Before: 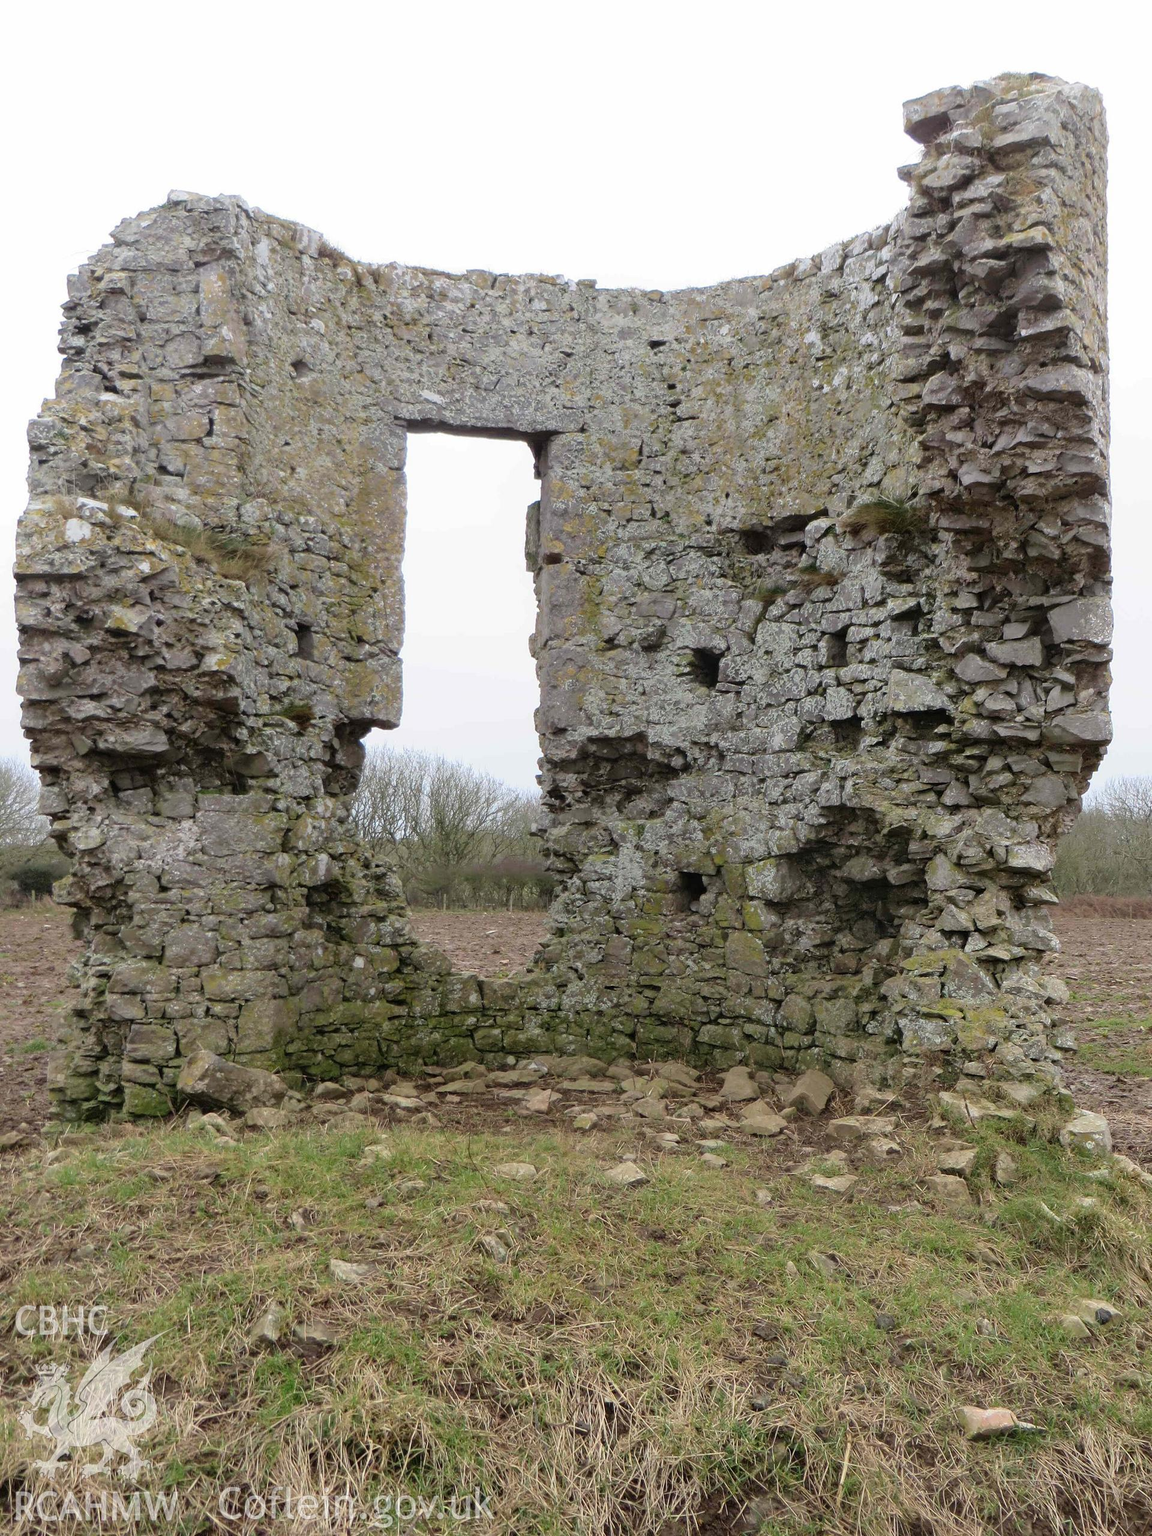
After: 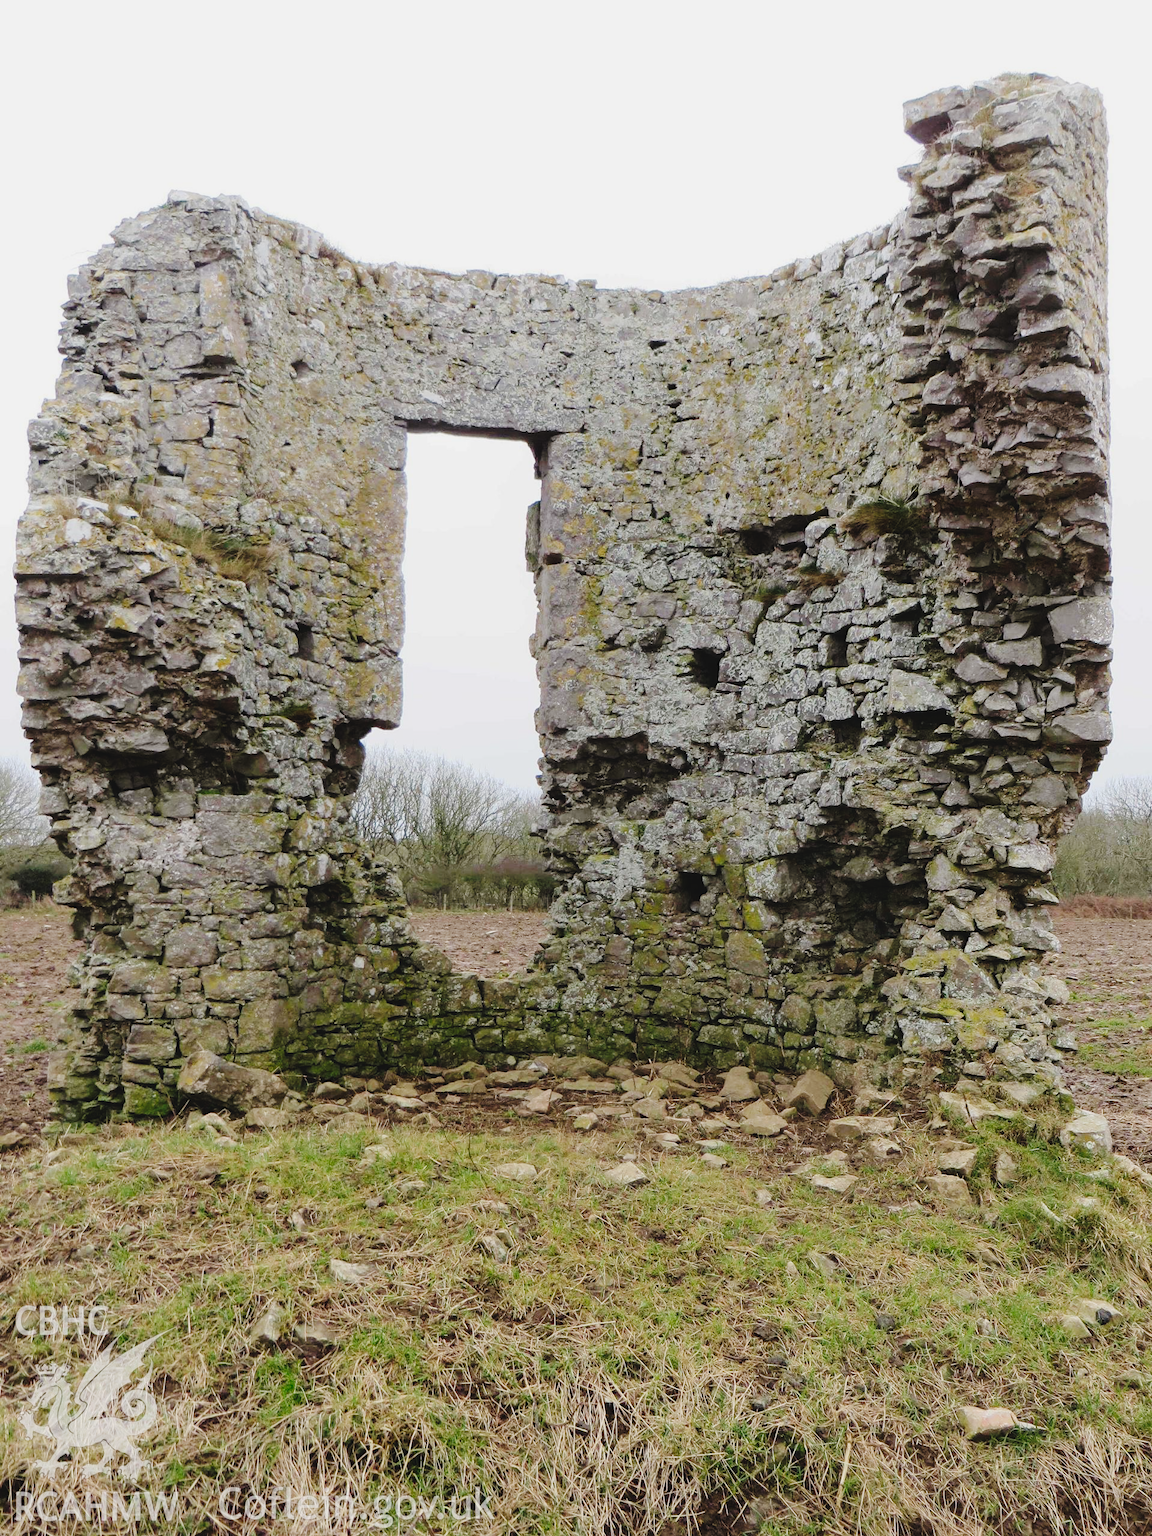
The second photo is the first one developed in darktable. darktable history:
exposure: exposure -0.21 EV, compensate highlight preservation false
tone curve: curves: ch0 [(0, 0) (0.003, 0.054) (0.011, 0.057) (0.025, 0.056) (0.044, 0.062) (0.069, 0.071) (0.1, 0.088) (0.136, 0.111) (0.177, 0.146) (0.224, 0.19) (0.277, 0.261) (0.335, 0.363) (0.399, 0.458) (0.468, 0.562) (0.543, 0.653) (0.623, 0.725) (0.709, 0.801) (0.801, 0.853) (0.898, 0.915) (1, 1)], preserve colors none
